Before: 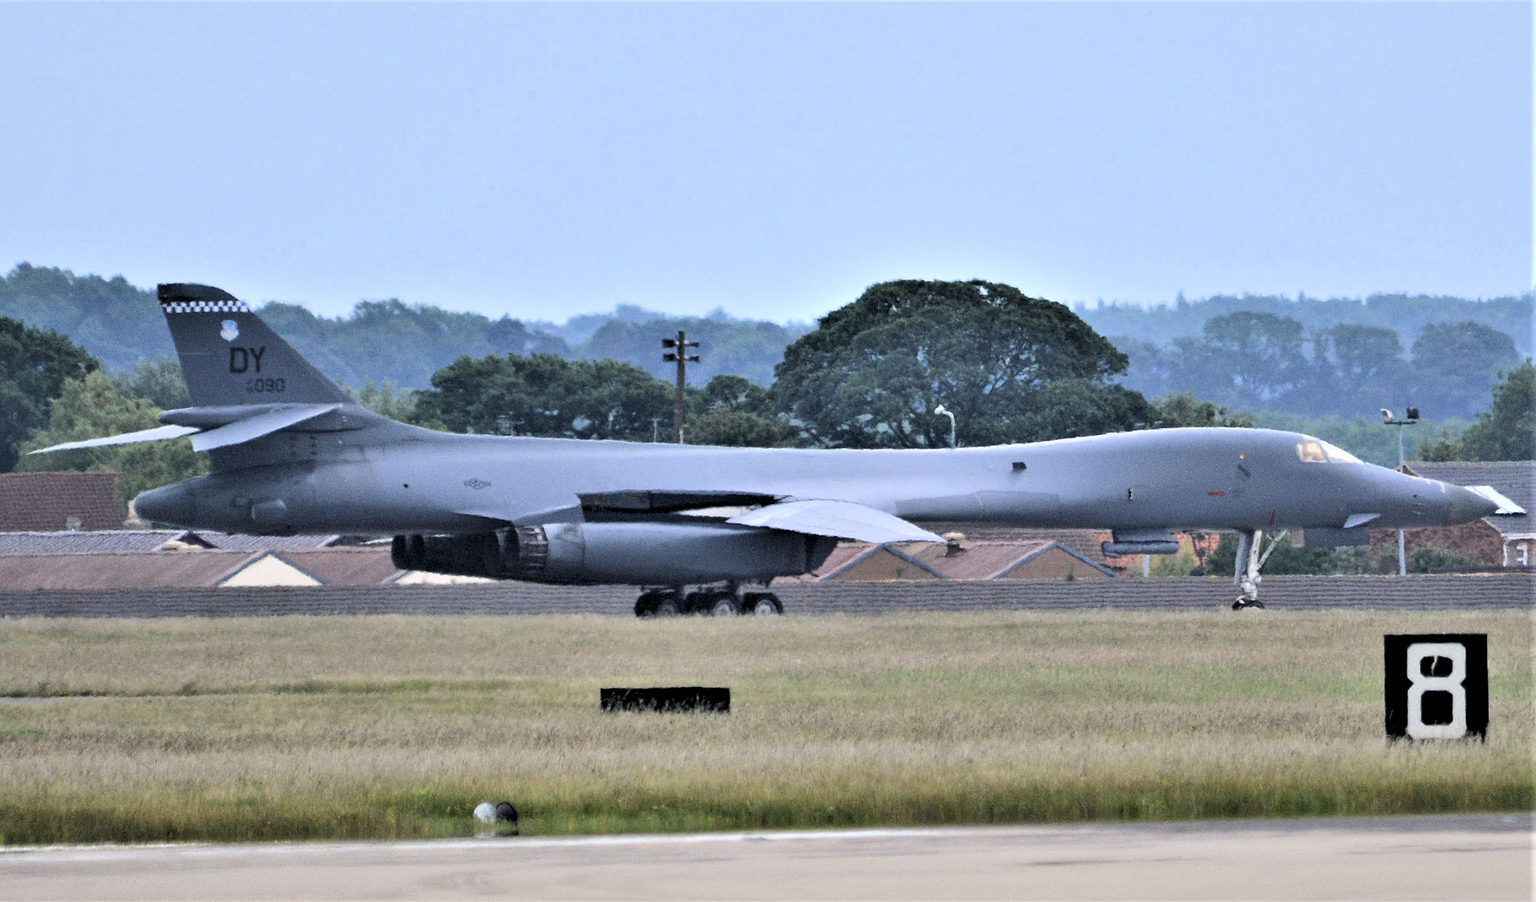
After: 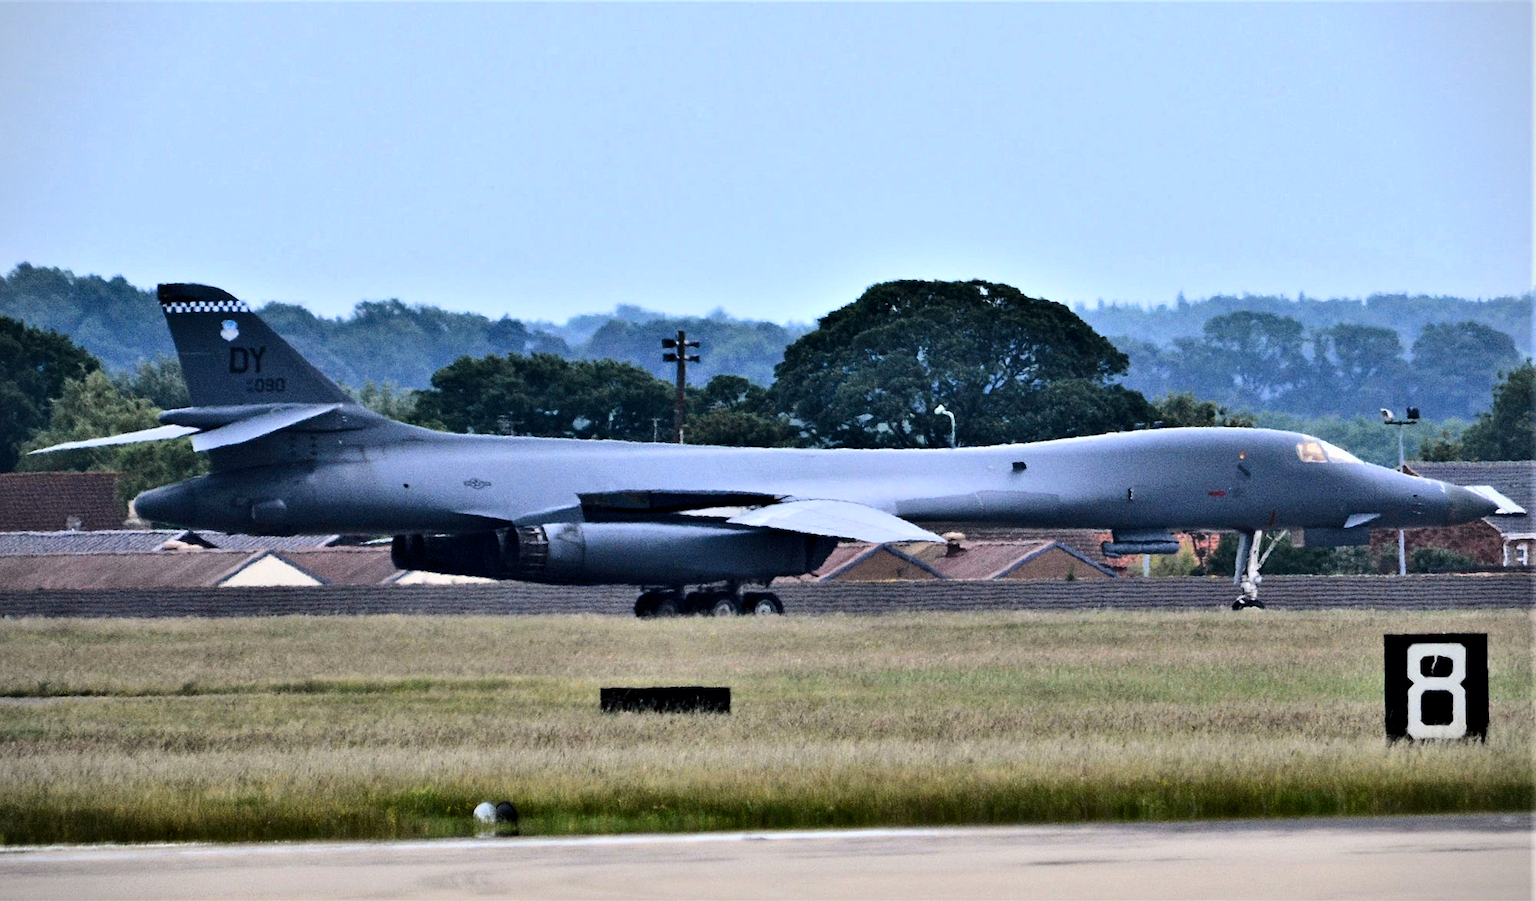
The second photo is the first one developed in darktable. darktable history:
vignetting: fall-off start 91.31%
contrast brightness saturation: contrast 0.215, brightness -0.183, saturation 0.239
